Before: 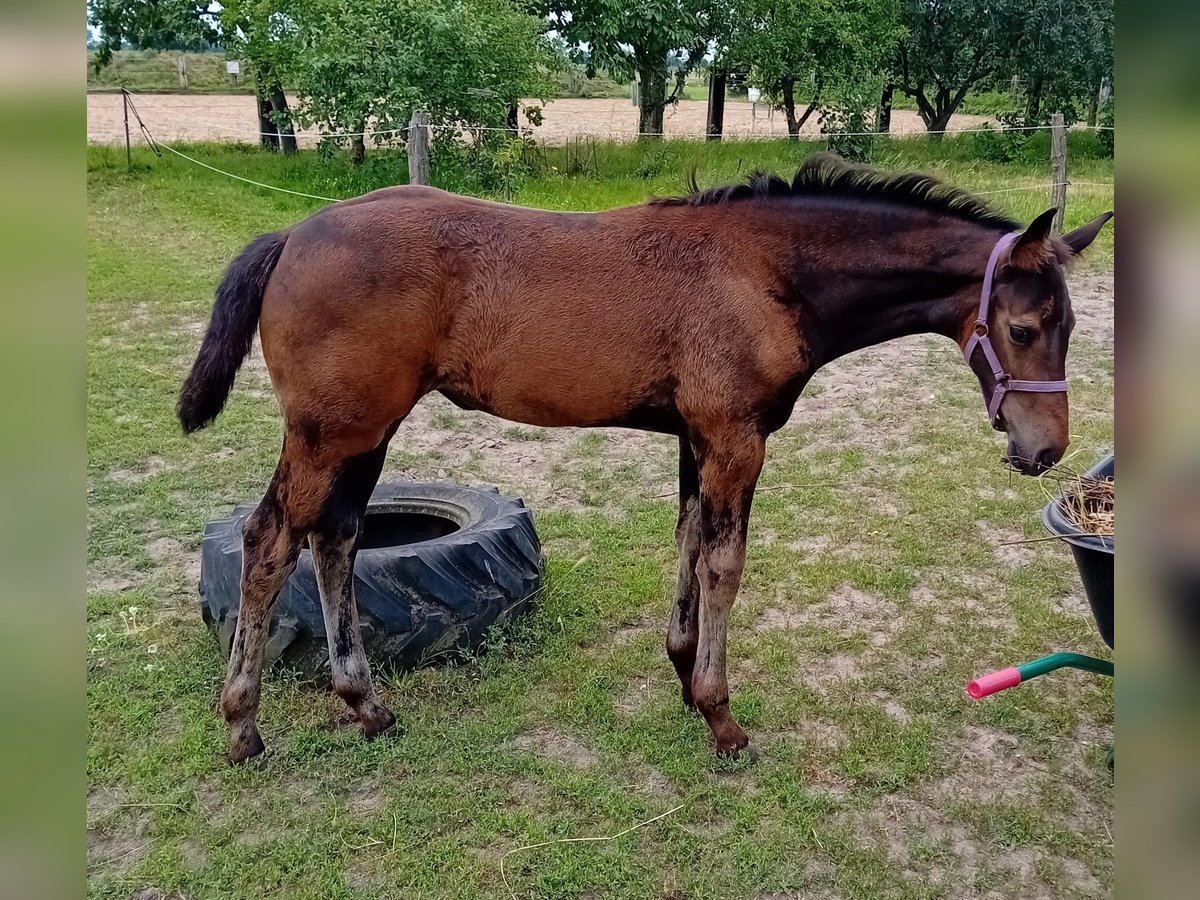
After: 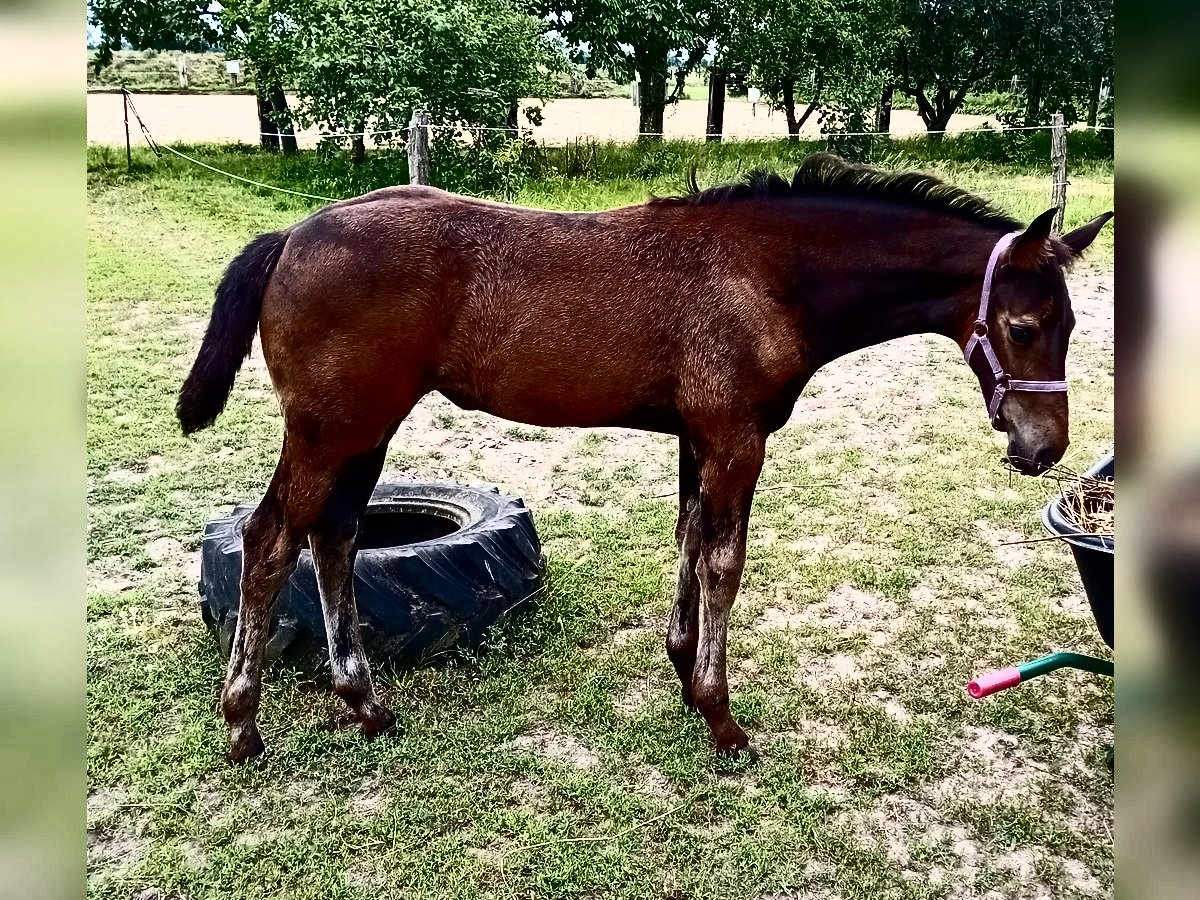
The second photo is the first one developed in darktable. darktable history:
contrast brightness saturation: contrast 0.943, brightness 0.204
